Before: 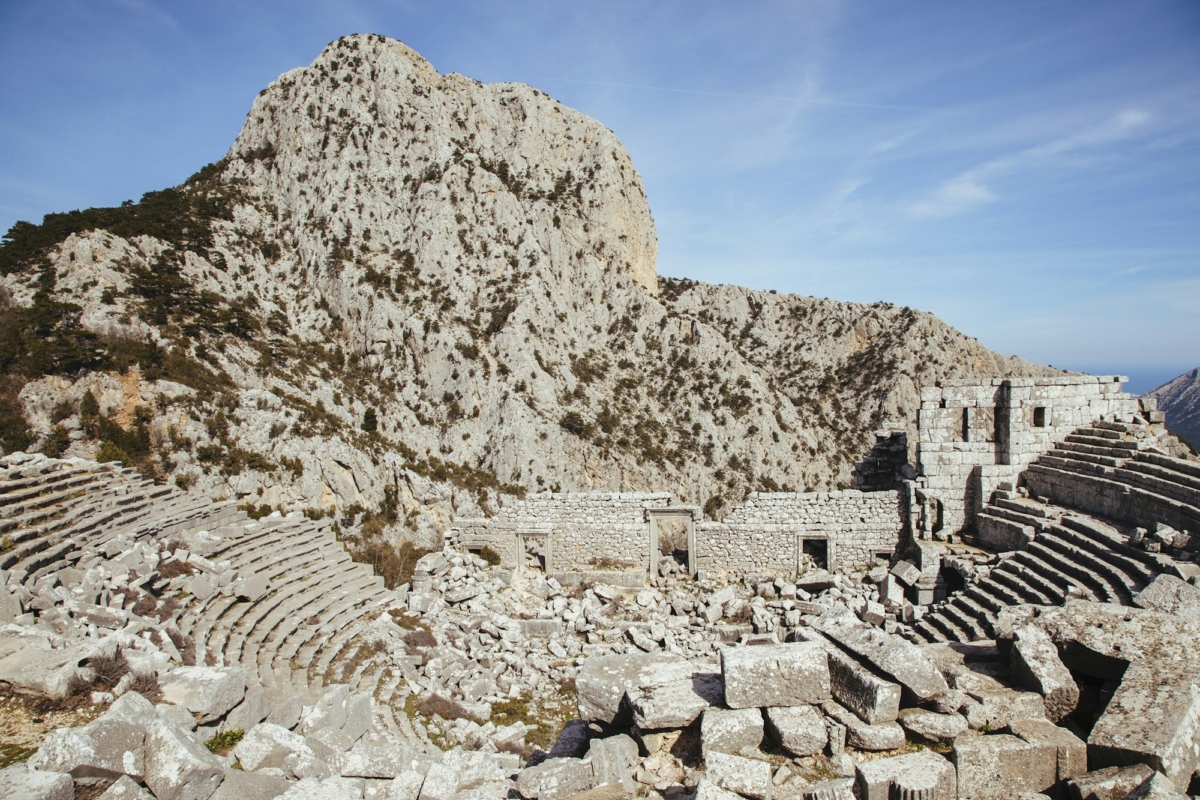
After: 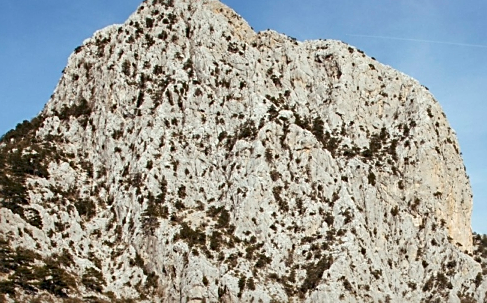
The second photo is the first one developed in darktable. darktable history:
local contrast: mode bilateral grid, contrast 20, coarseness 50, detail 179%, midtone range 0.2
sharpen: on, module defaults
crop: left 15.452%, top 5.459%, right 43.956%, bottom 56.62%
